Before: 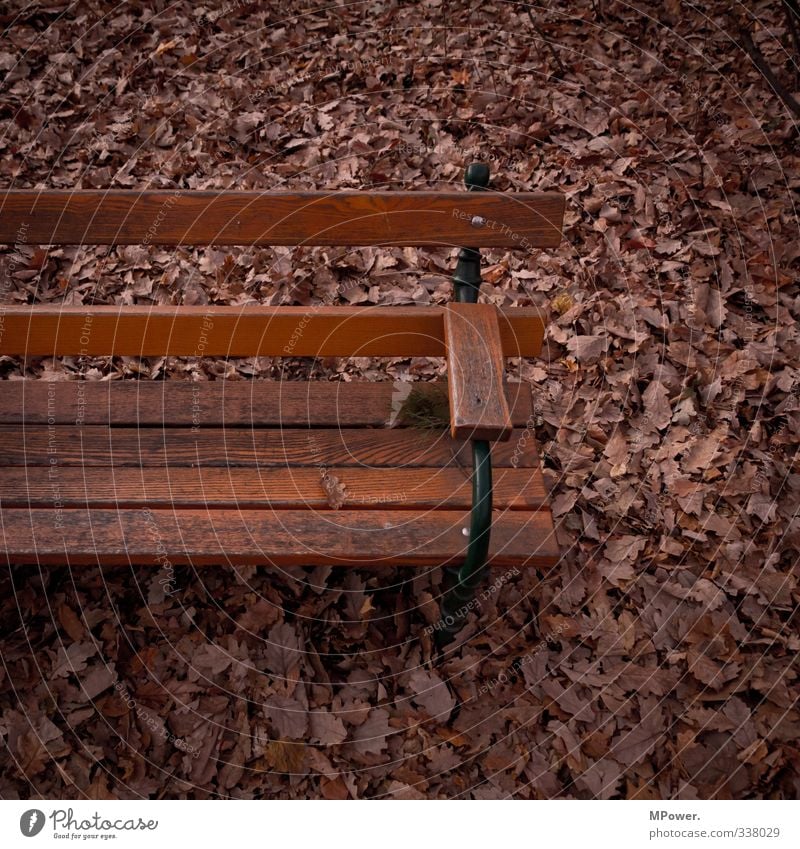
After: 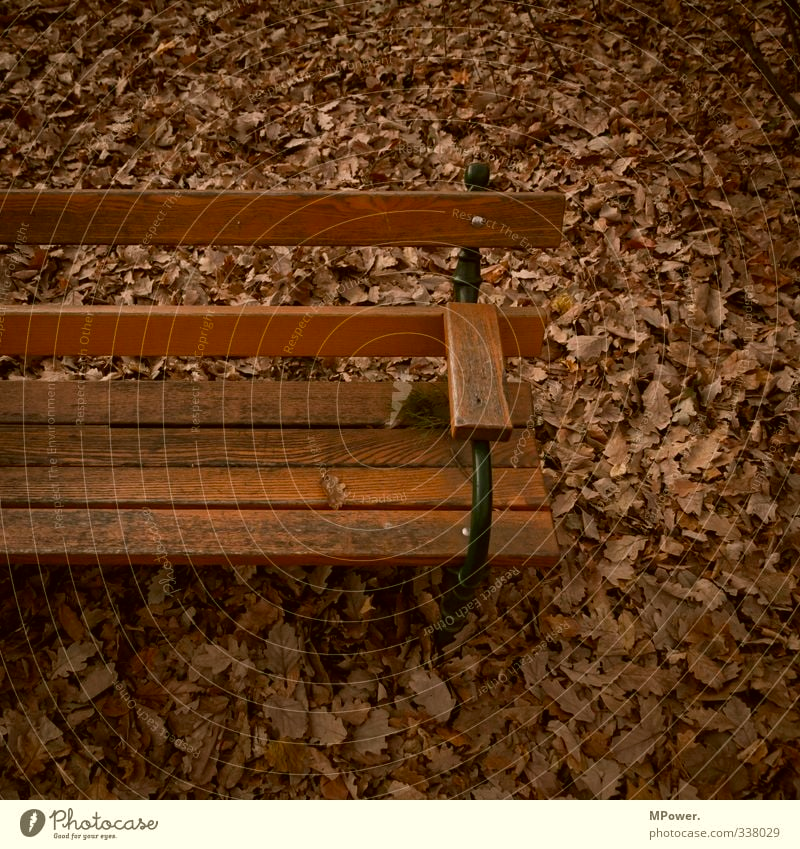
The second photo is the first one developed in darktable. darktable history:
color correction: highlights a* -1.5, highlights b* 10.09, shadows a* 0.465, shadows b* 19.27
